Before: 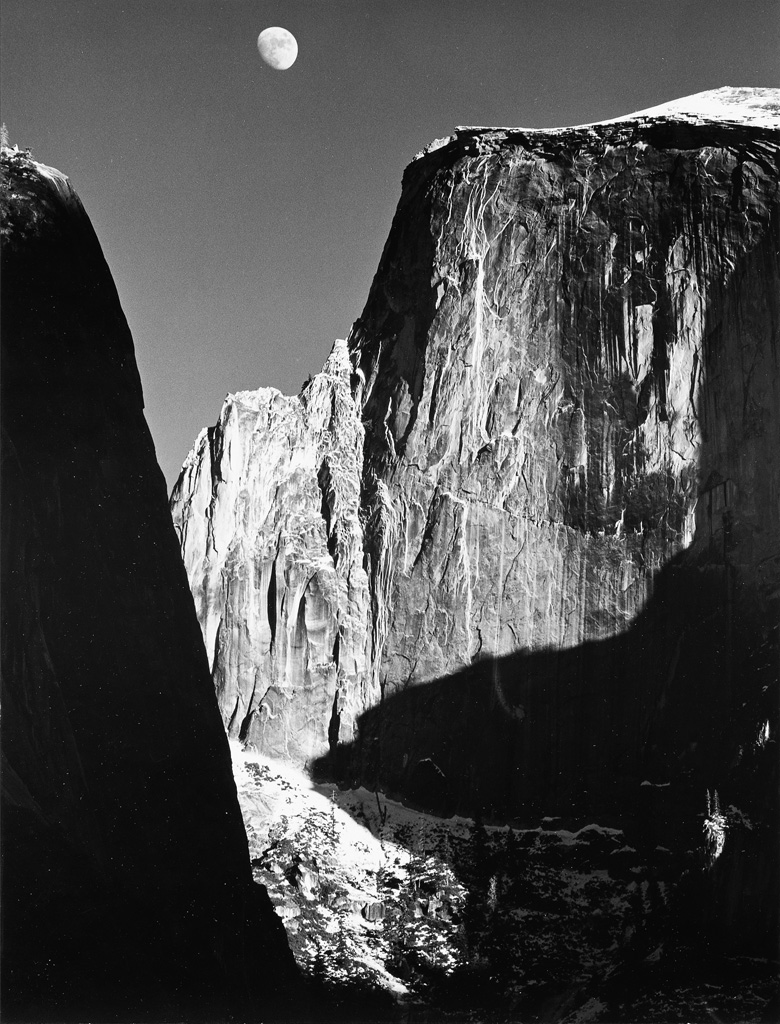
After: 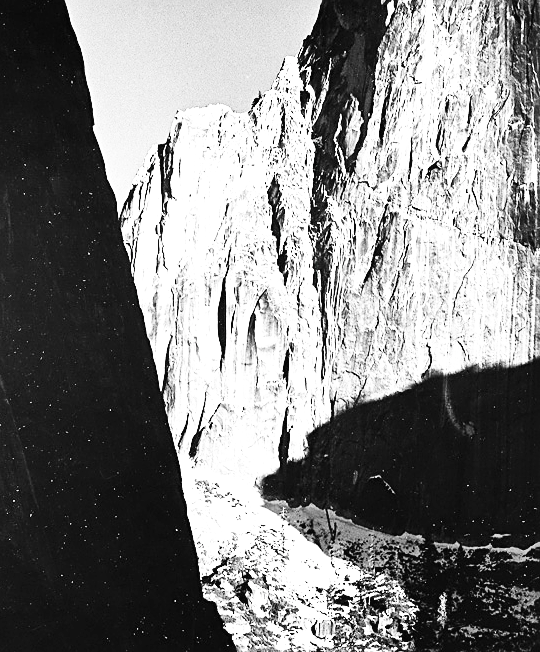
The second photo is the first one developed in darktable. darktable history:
shadows and highlights: low approximation 0.01, soften with gaussian
exposure: black level correction 0, exposure 0.7 EV, compensate exposure bias true, compensate highlight preservation false
base curve: curves: ch0 [(0, 0.003) (0.001, 0.002) (0.006, 0.004) (0.02, 0.022) (0.048, 0.086) (0.094, 0.234) (0.162, 0.431) (0.258, 0.629) (0.385, 0.8) (0.548, 0.918) (0.751, 0.988) (1, 1)], preserve colors none
crop: left 6.488%, top 27.668%, right 24.183%, bottom 8.656%
sharpen: on, module defaults
color zones: curves: ch0 [(0, 0.5) (0.125, 0.4) (0.25, 0.5) (0.375, 0.4) (0.5, 0.4) (0.625, 0.6) (0.75, 0.6) (0.875, 0.5)]; ch1 [(0, 0.4) (0.125, 0.5) (0.25, 0.4) (0.375, 0.4) (0.5, 0.4) (0.625, 0.4) (0.75, 0.5) (0.875, 0.4)]; ch2 [(0, 0.6) (0.125, 0.5) (0.25, 0.5) (0.375, 0.6) (0.5, 0.6) (0.625, 0.5) (0.75, 0.5) (0.875, 0.5)]
